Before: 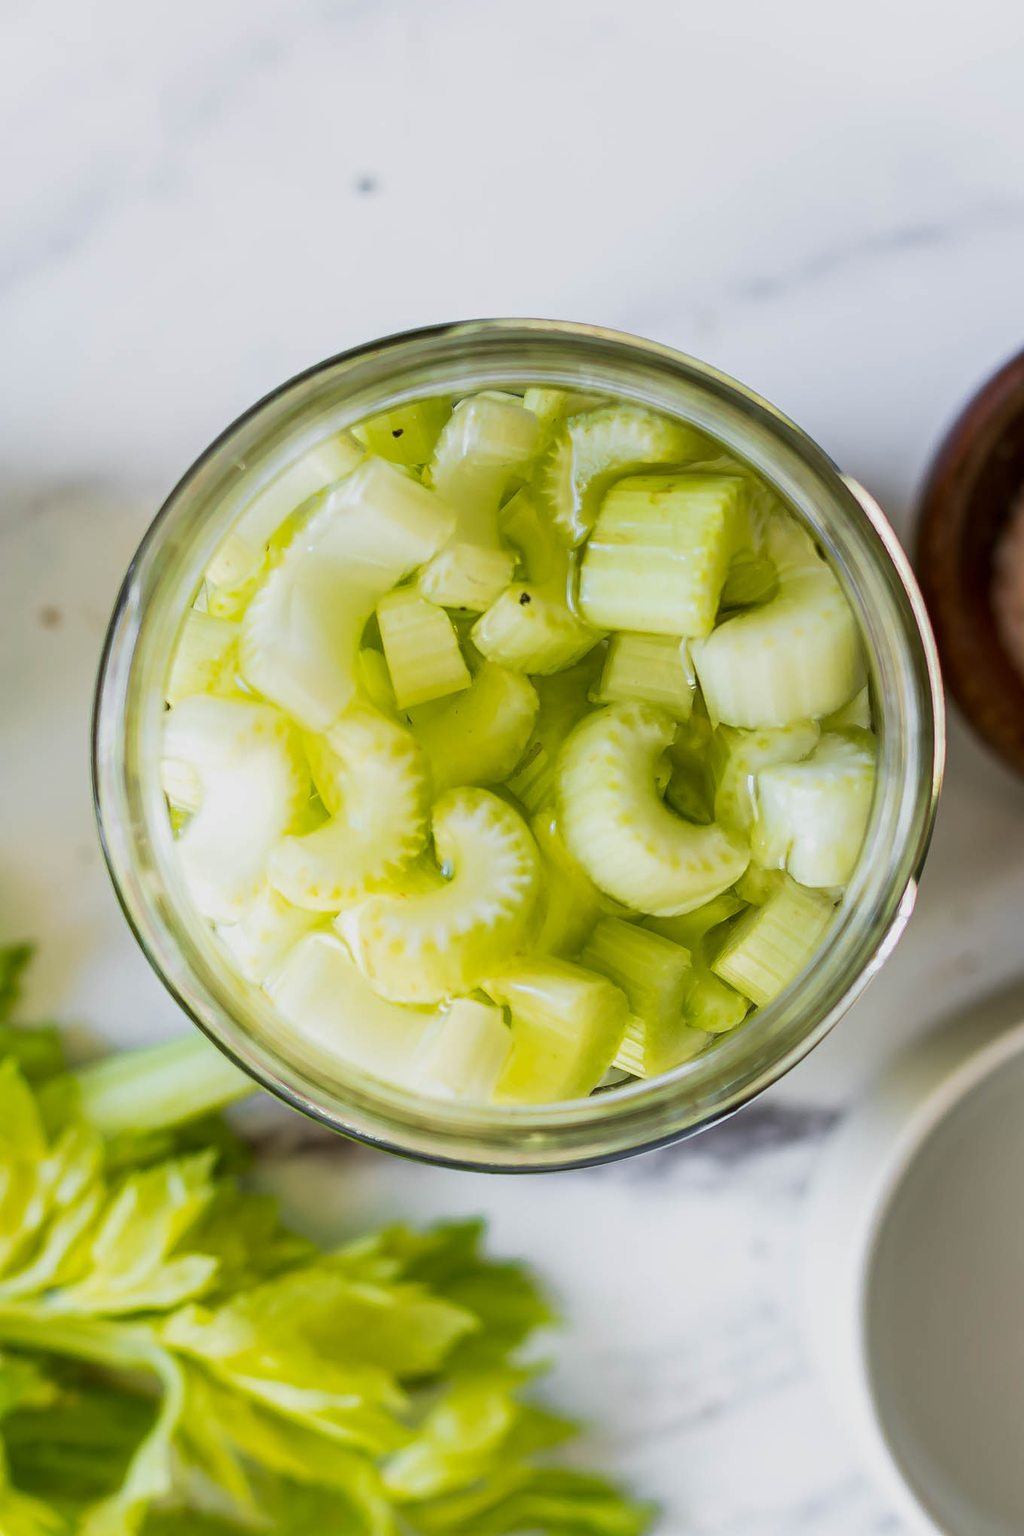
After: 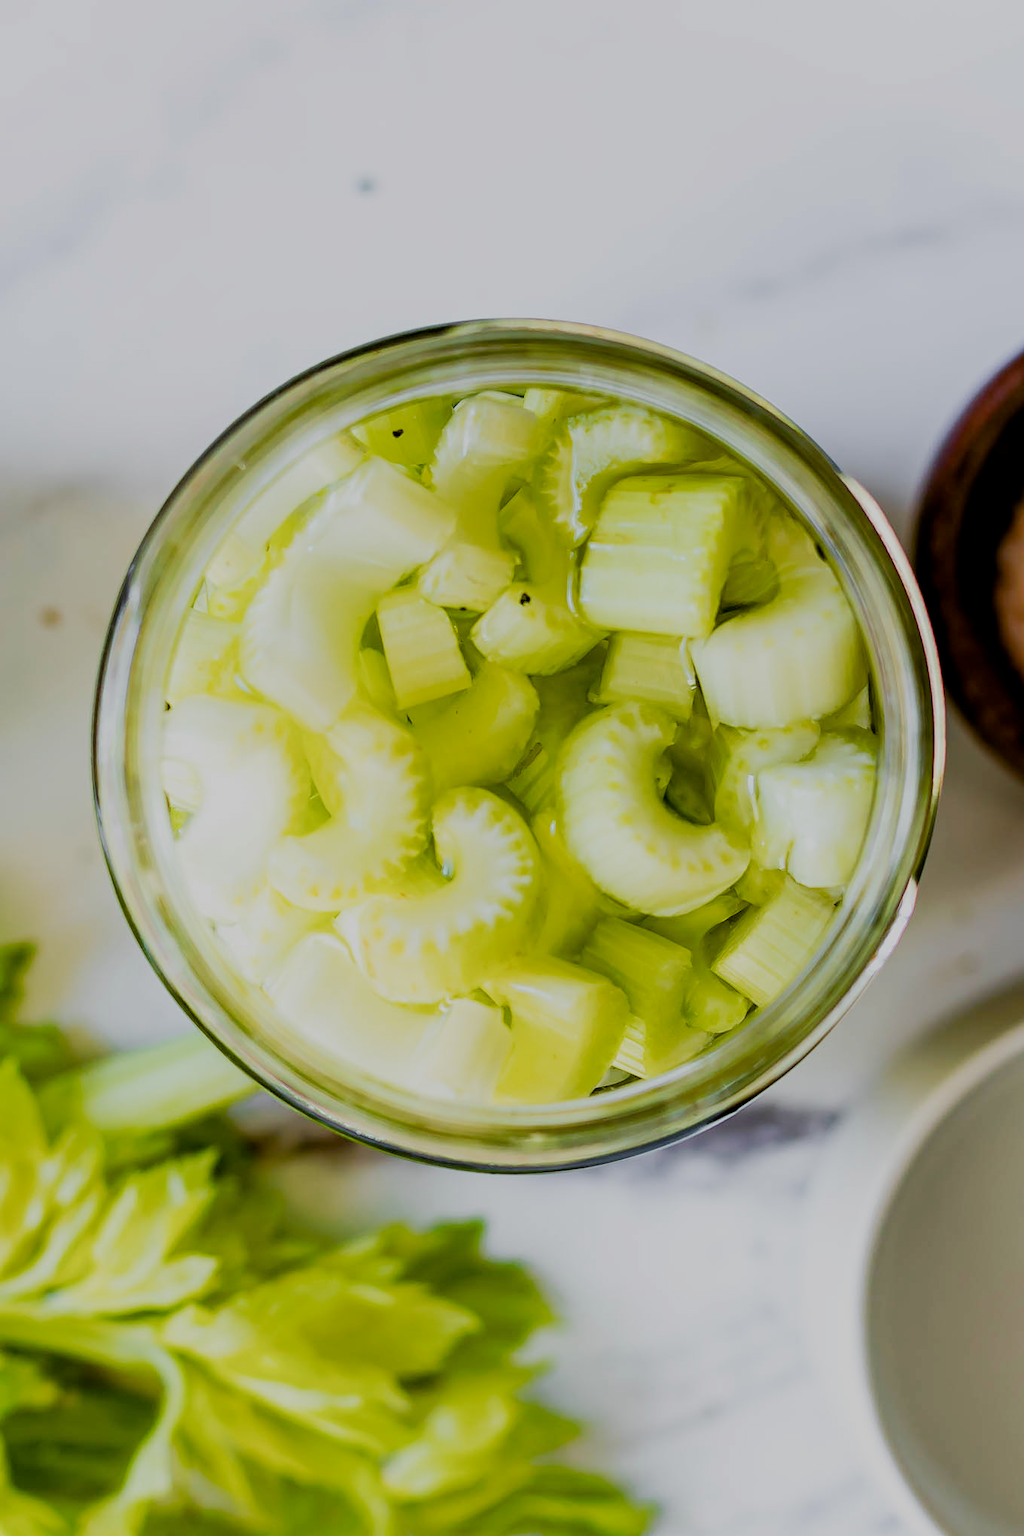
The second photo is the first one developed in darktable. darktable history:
color balance rgb: global offset › luminance -0.87%, linear chroma grading › global chroma 10.061%, perceptual saturation grading › global saturation 25.299%, perceptual saturation grading › highlights -50.409%, perceptual saturation grading › shadows 30.241%, global vibrance 14.205%
filmic rgb: black relative exposure -7.65 EV, white relative exposure 4.56 EV, threshold 2.98 EV, hardness 3.61, enable highlight reconstruction true
tone curve: curves: ch0 [(0, 0) (0.003, 0.003) (0.011, 0.011) (0.025, 0.024) (0.044, 0.043) (0.069, 0.068) (0.1, 0.098) (0.136, 0.133) (0.177, 0.174) (0.224, 0.22) (0.277, 0.272) (0.335, 0.329) (0.399, 0.391) (0.468, 0.459) (0.543, 0.545) (0.623, 0.625) (0.709, 0.711) (0.801, 0.802) (0.898, 0.898) (1, 1)], preserve colors none
